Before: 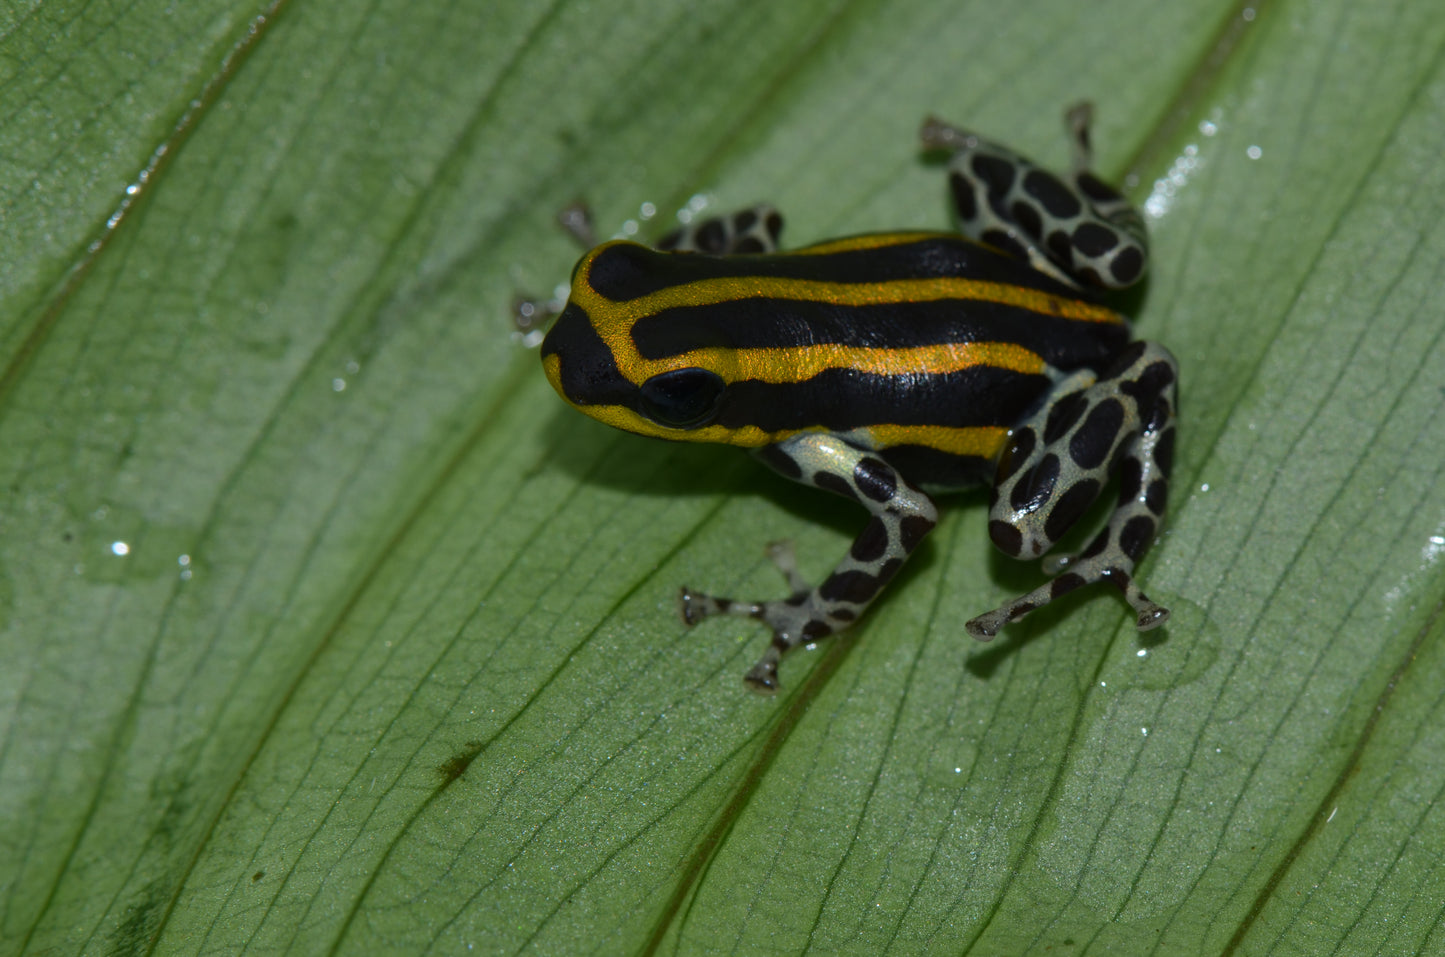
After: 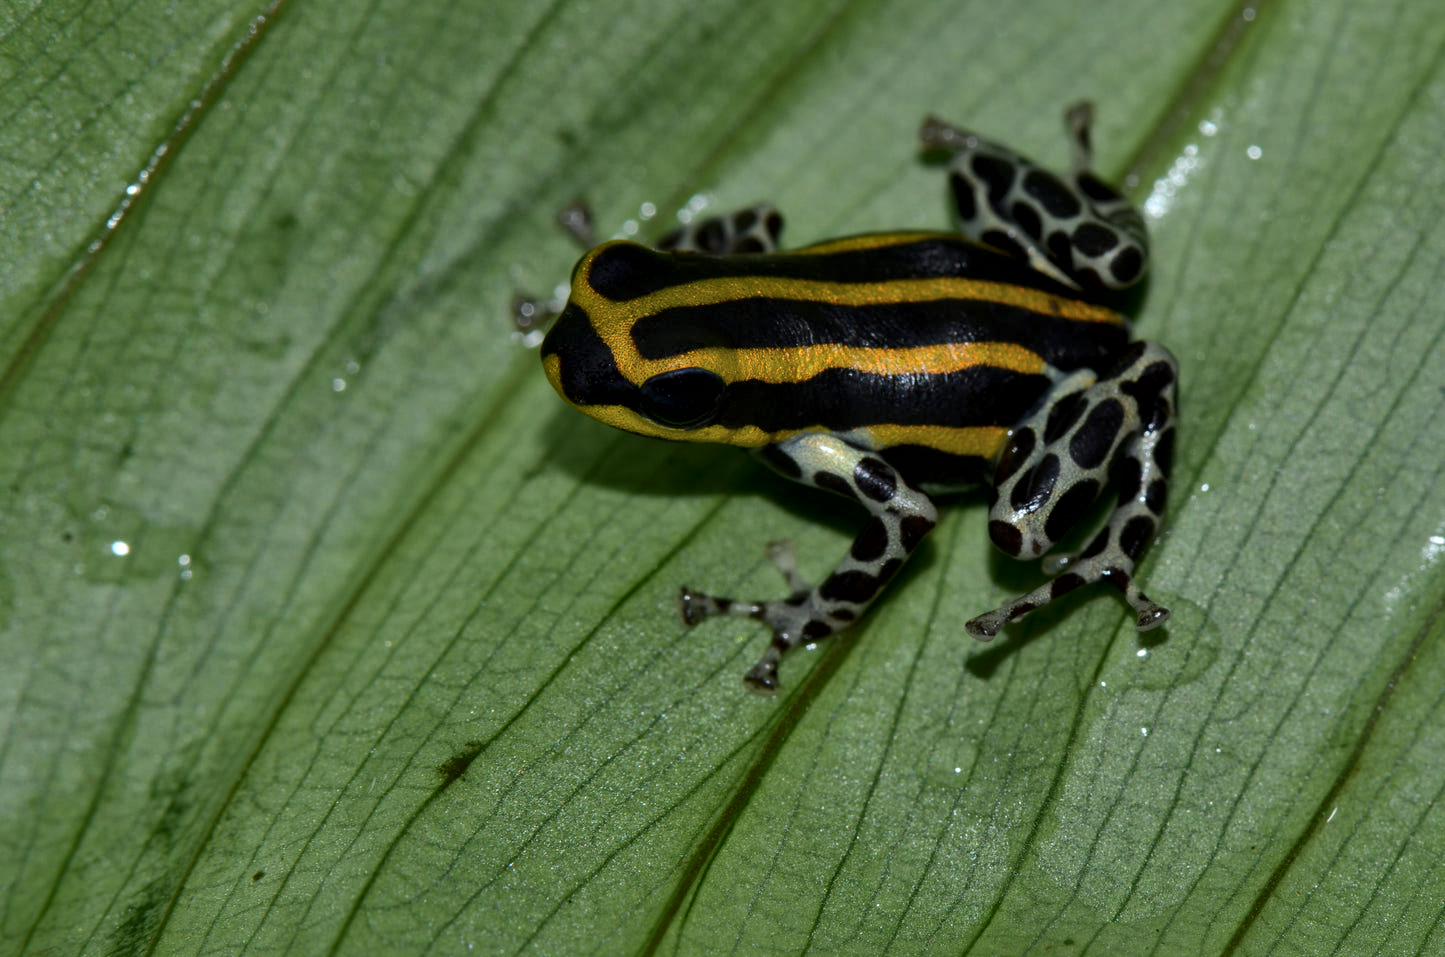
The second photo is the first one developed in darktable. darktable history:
tone equalizer: edges refinement/feathering 500, mask exposure compensation -1.57 EV, preserve details no
local contrast: mode bilateral grid, contrast 50, coarseness 51, detail 150%, midtone range 0.2
